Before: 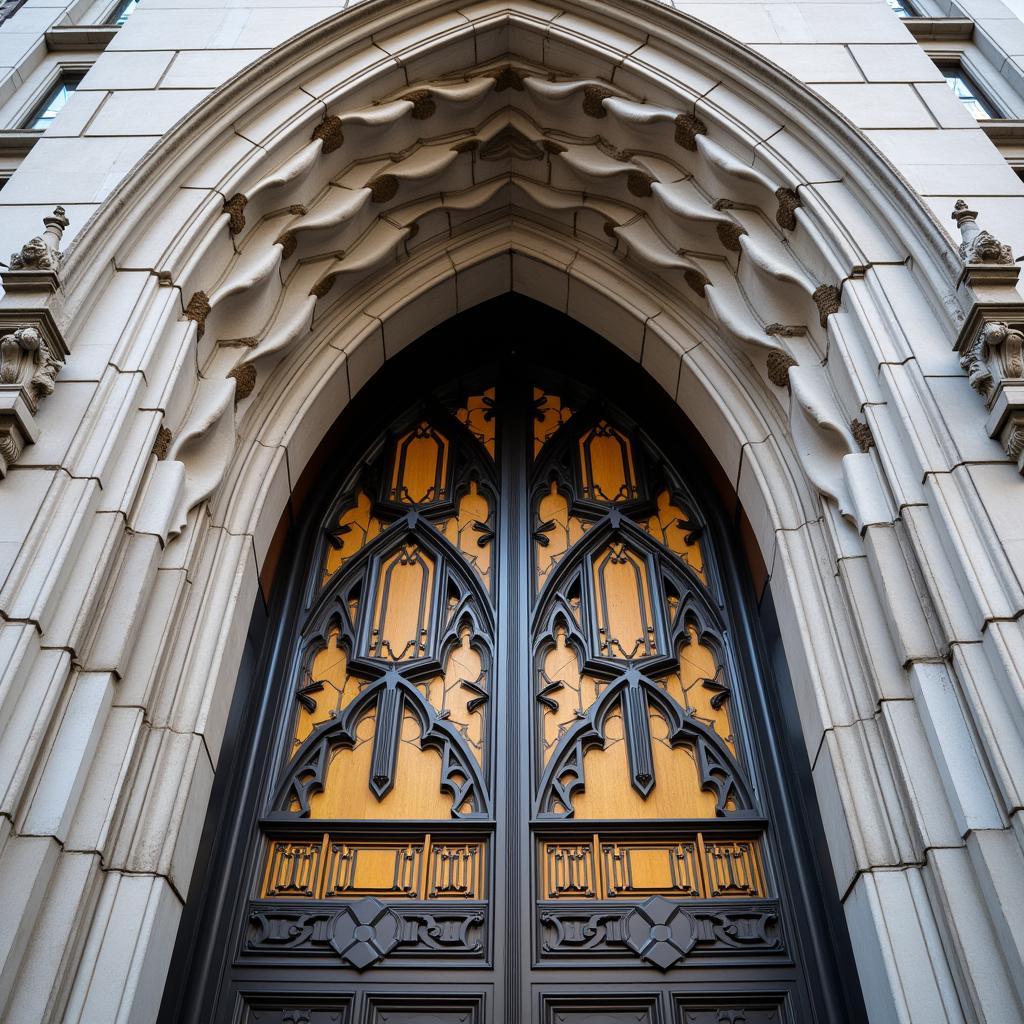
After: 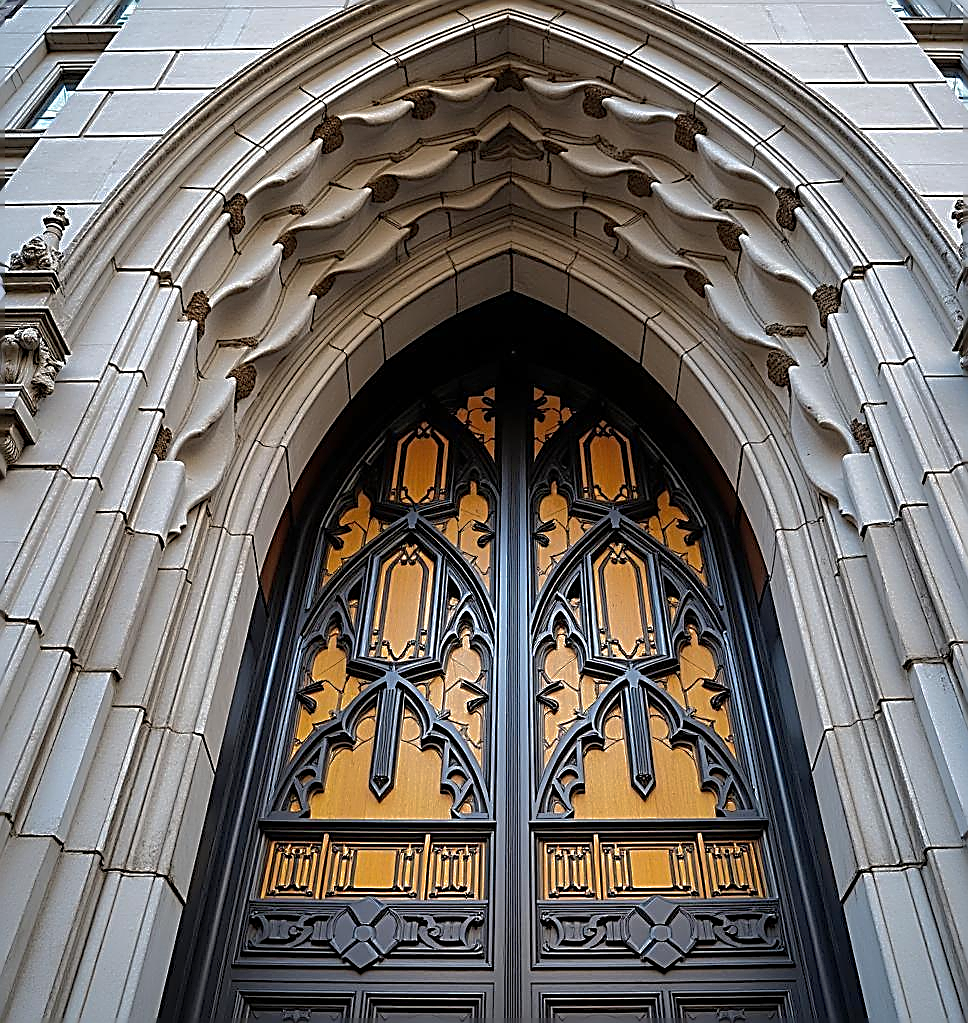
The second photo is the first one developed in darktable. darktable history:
shadows and highlights: shadows 40.02, highlights -59.75
sharpen: amount 1.985
crop and rotate: right 5.395%
